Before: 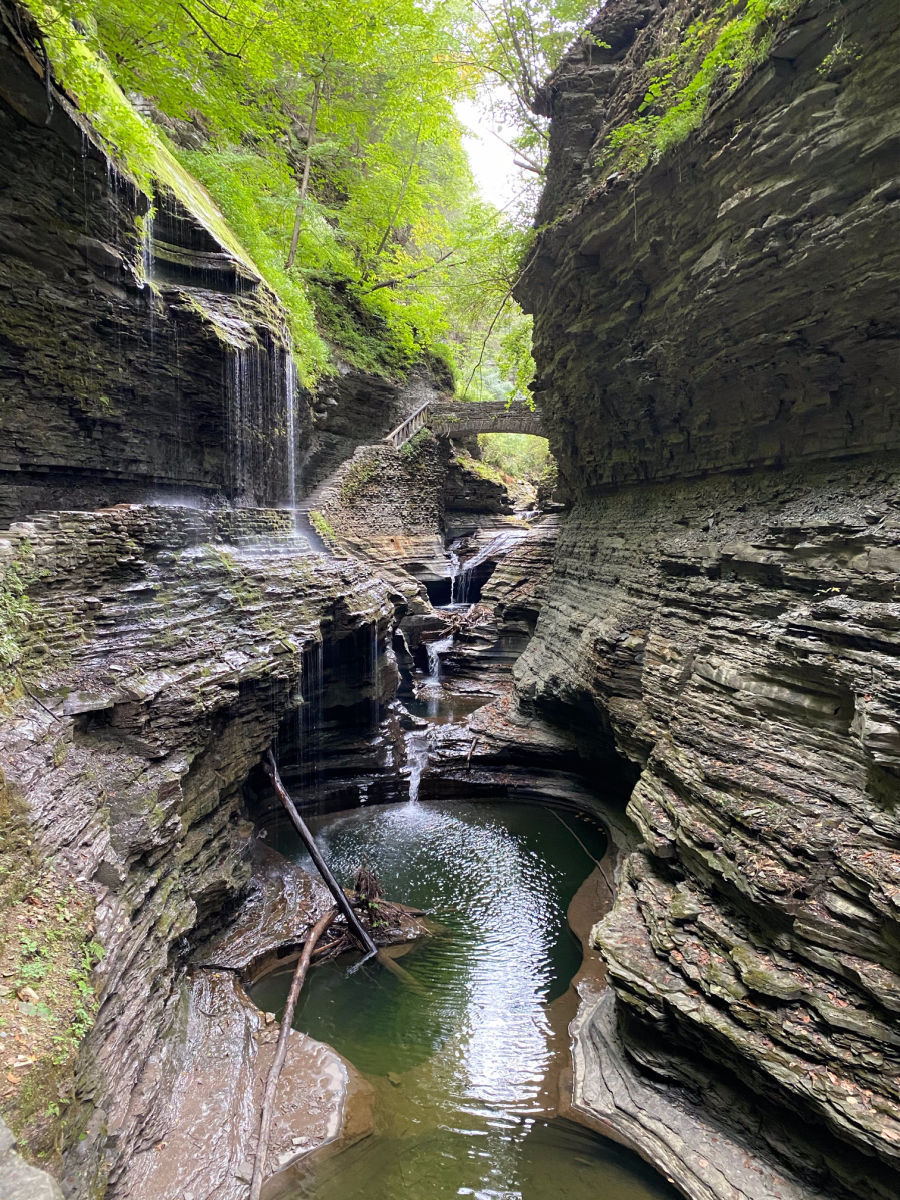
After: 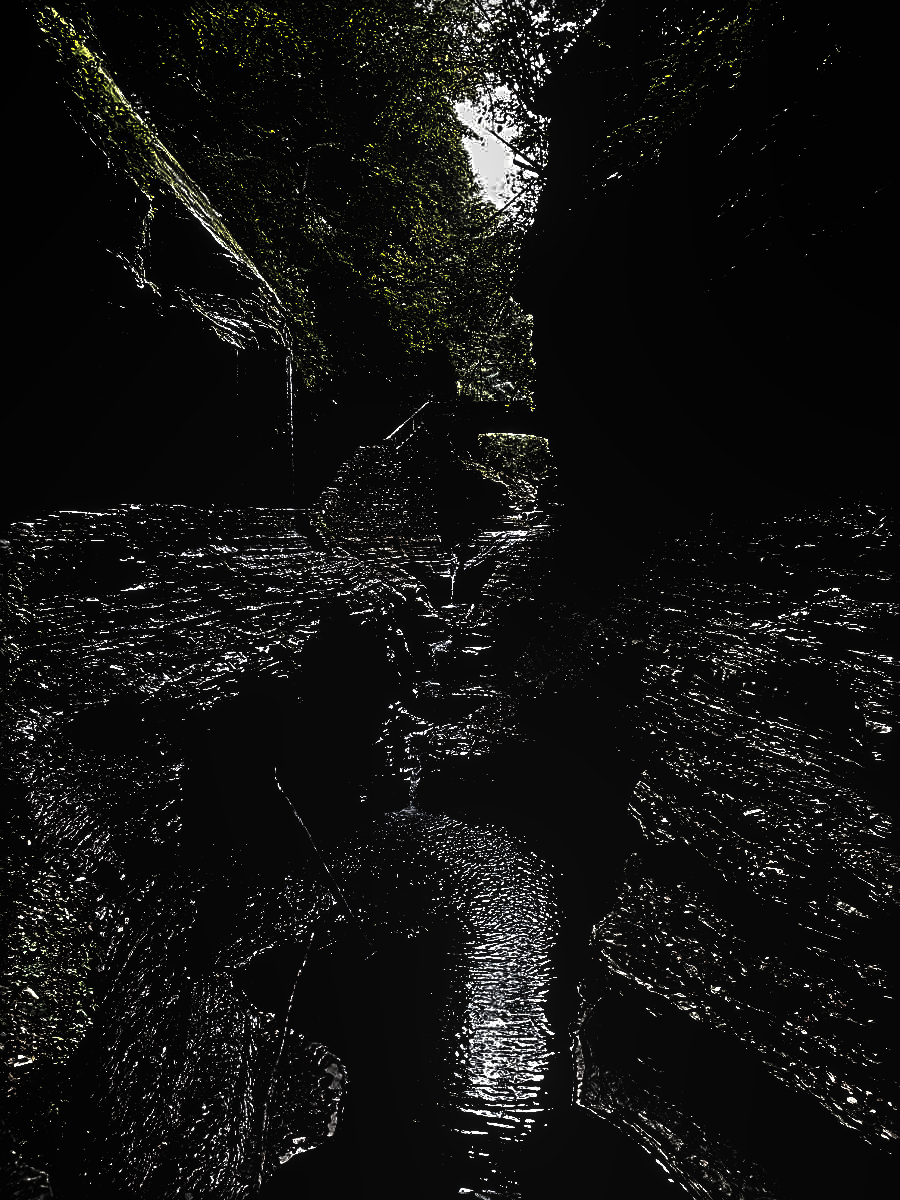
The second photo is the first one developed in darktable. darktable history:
sharpen: radius 3.078
local contrast: on, module defaults
levels: levels [0.721, 0.937, 0.997]
